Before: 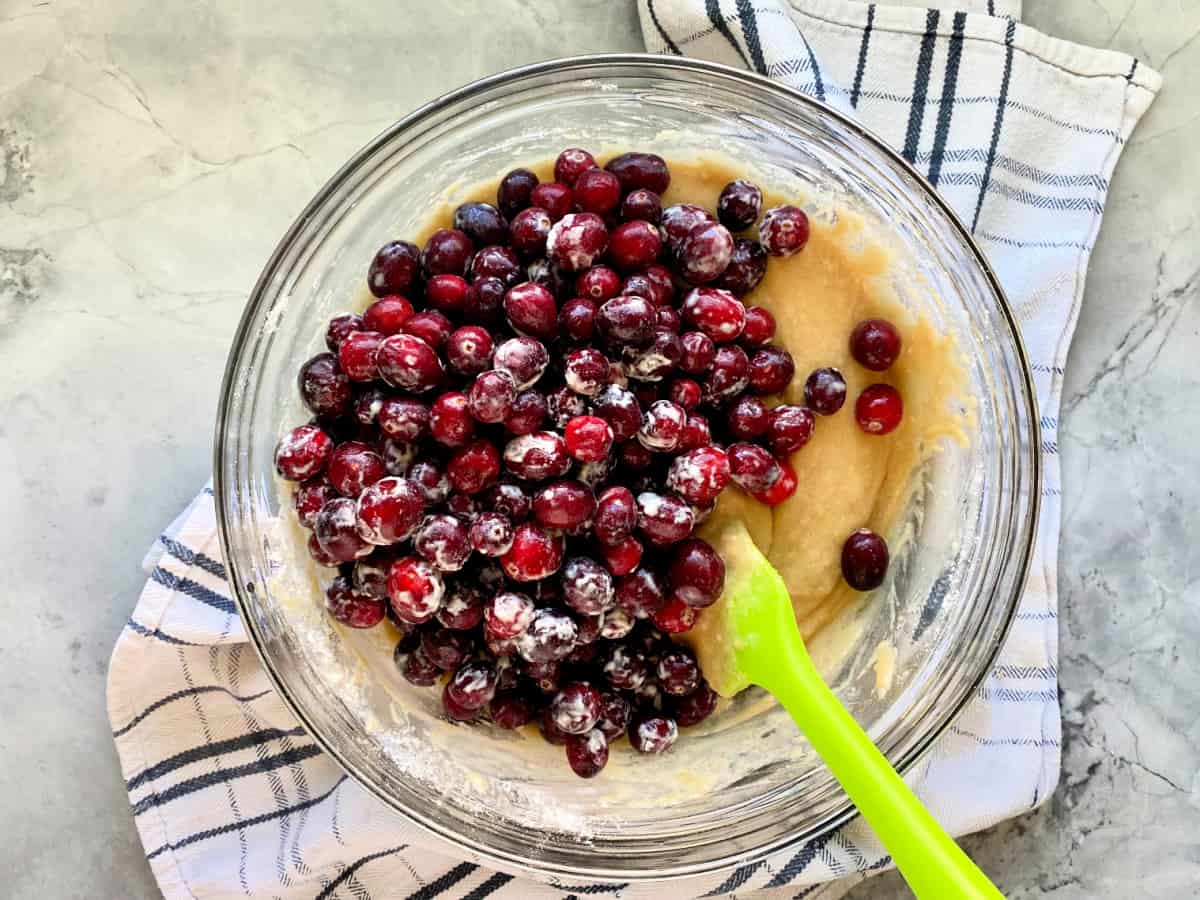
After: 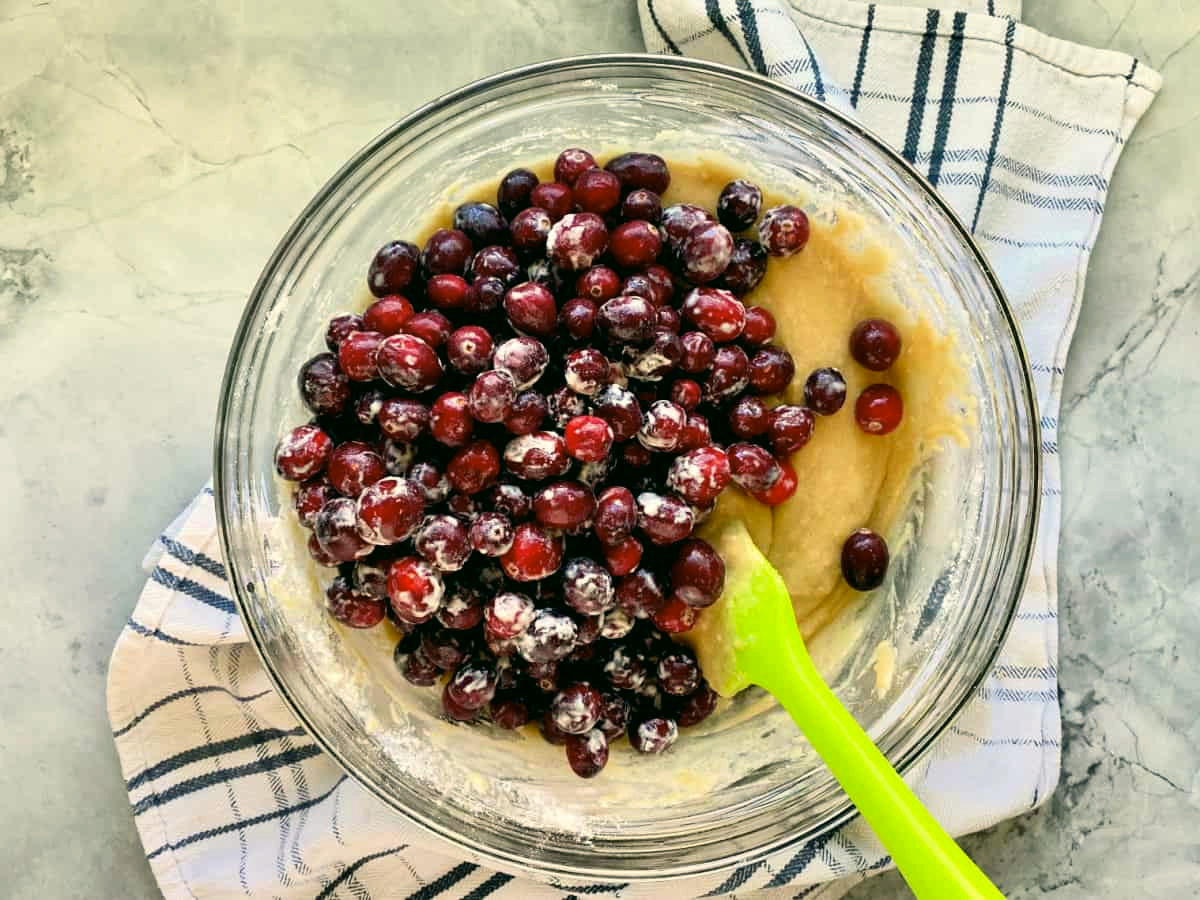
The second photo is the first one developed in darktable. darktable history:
color correction: highlights a* -0.404, highlights b* 9.37, shadows a* -9.35, shadows b* 0.718
